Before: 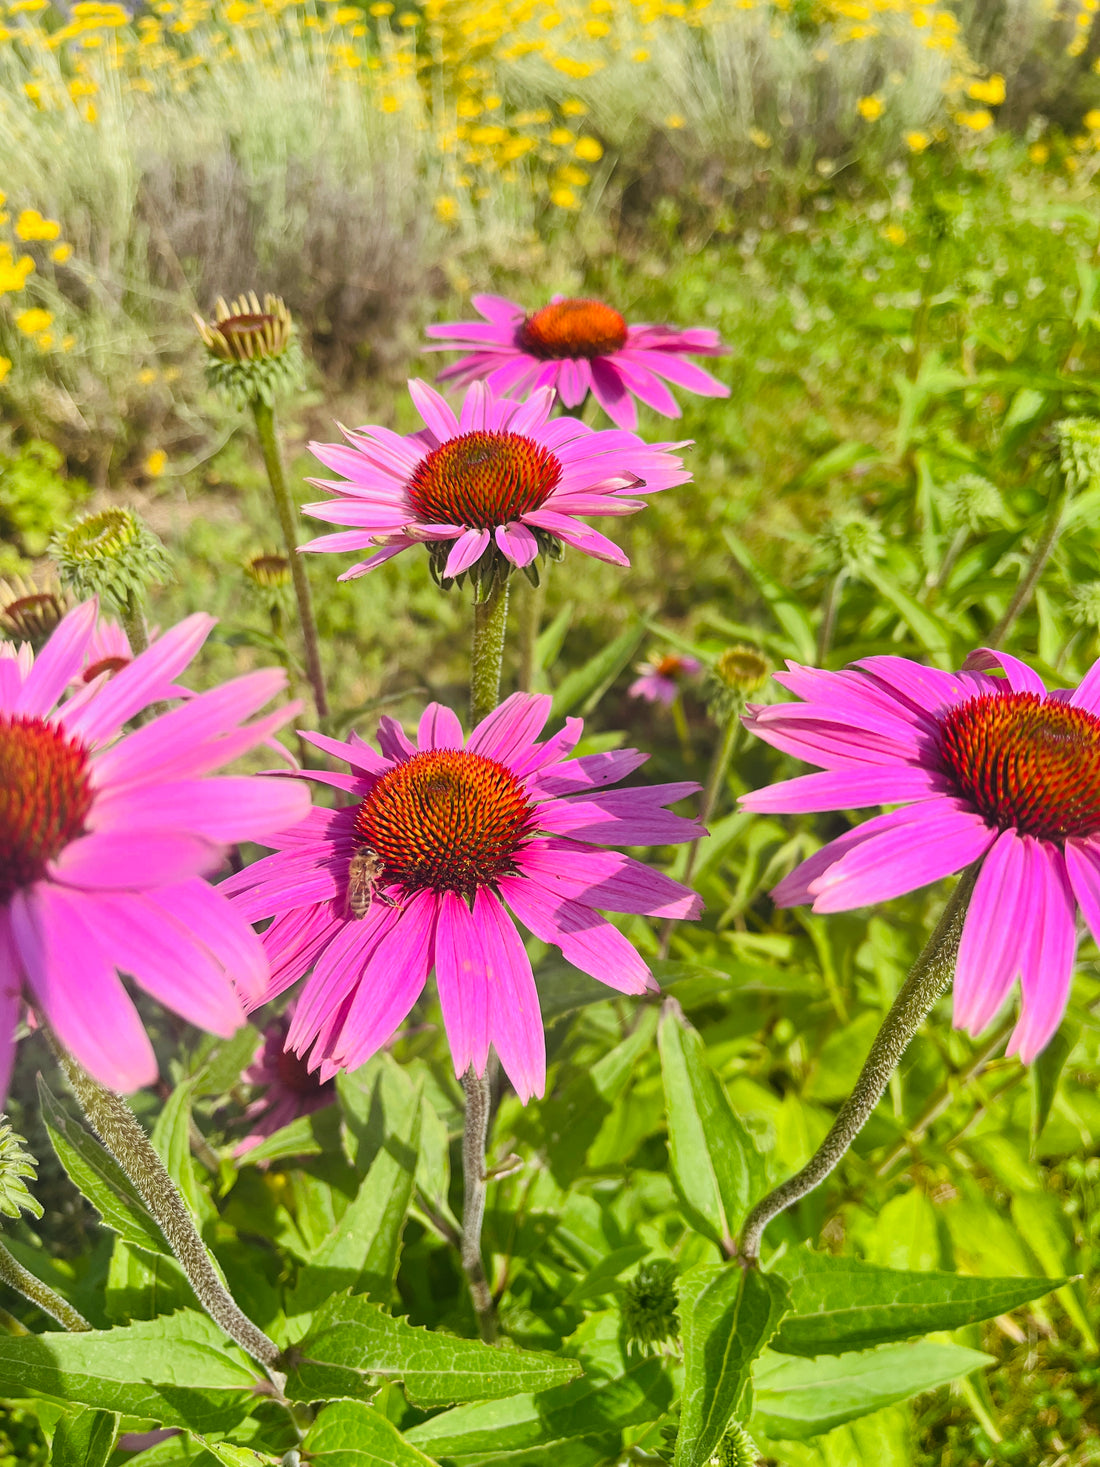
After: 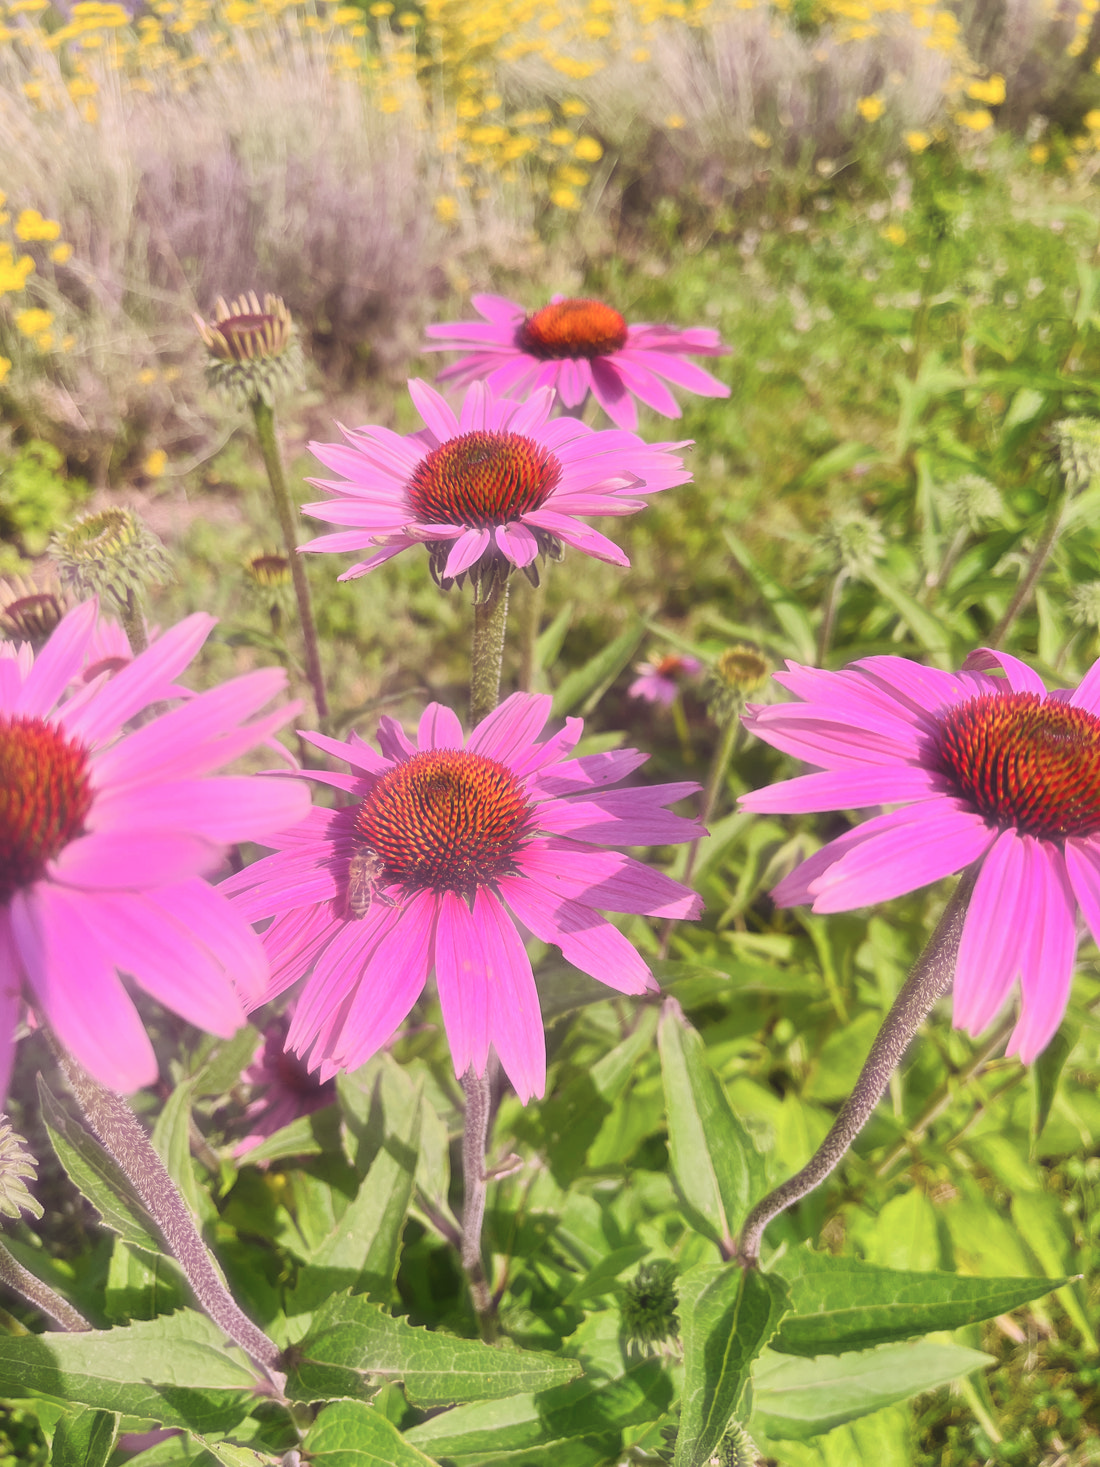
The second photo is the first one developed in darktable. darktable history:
haze removal: strength -0.9, distance 0.225, compatibility mode true, adaptive false | blend: blend mode normal, opacity 15%; mask: uniform (no mask)
